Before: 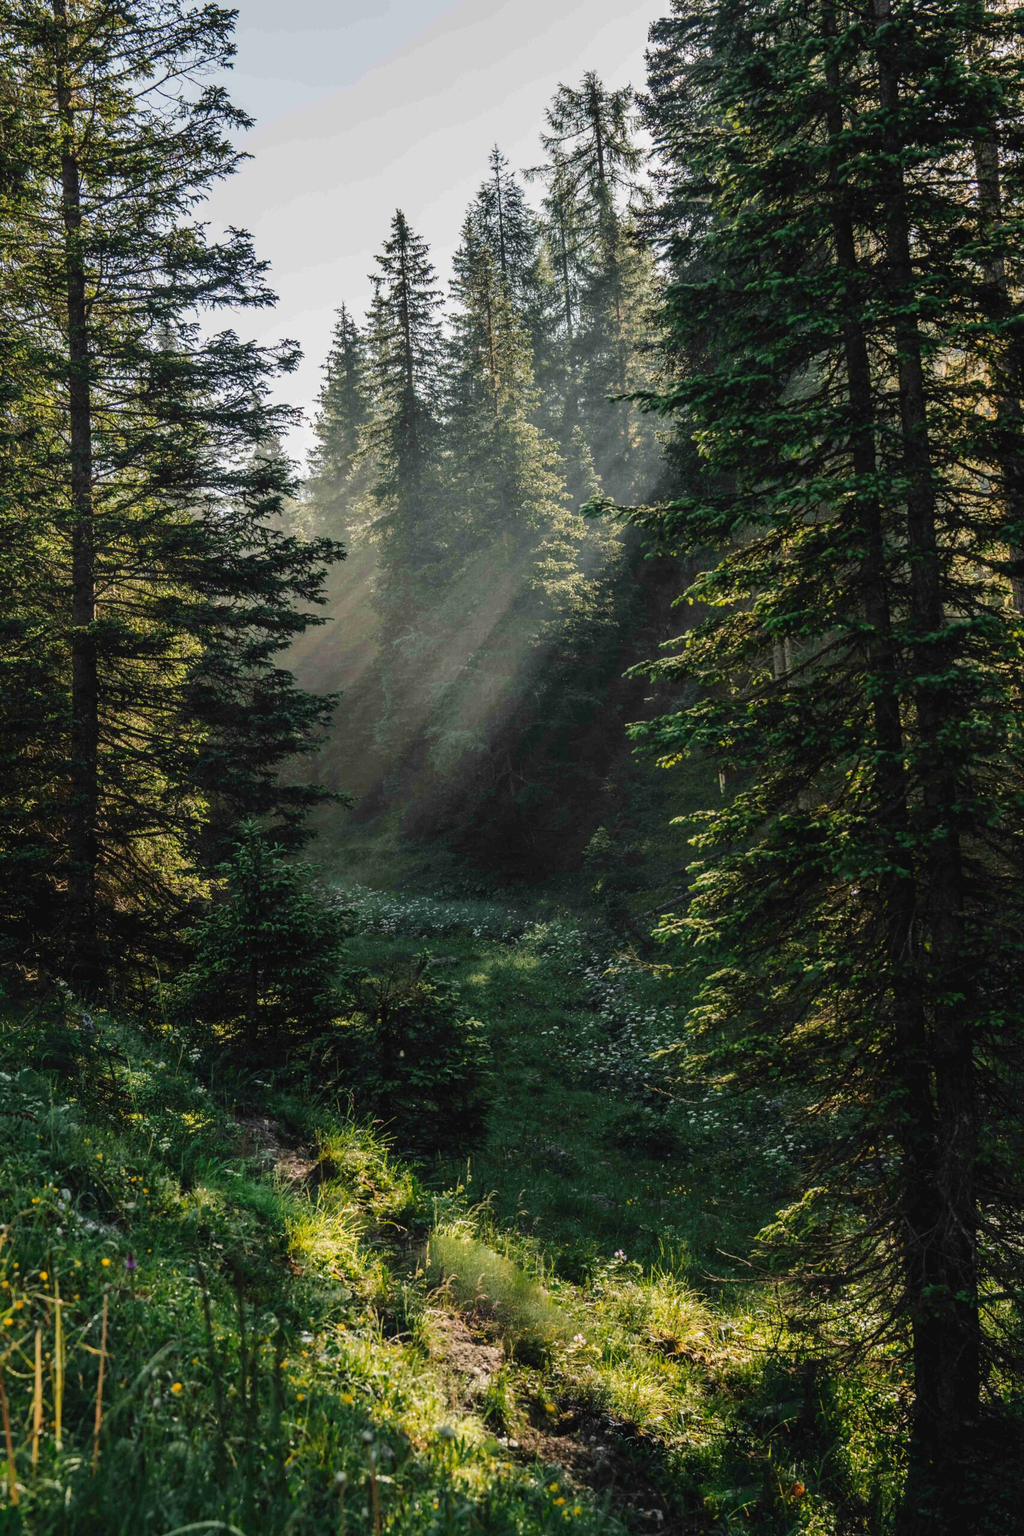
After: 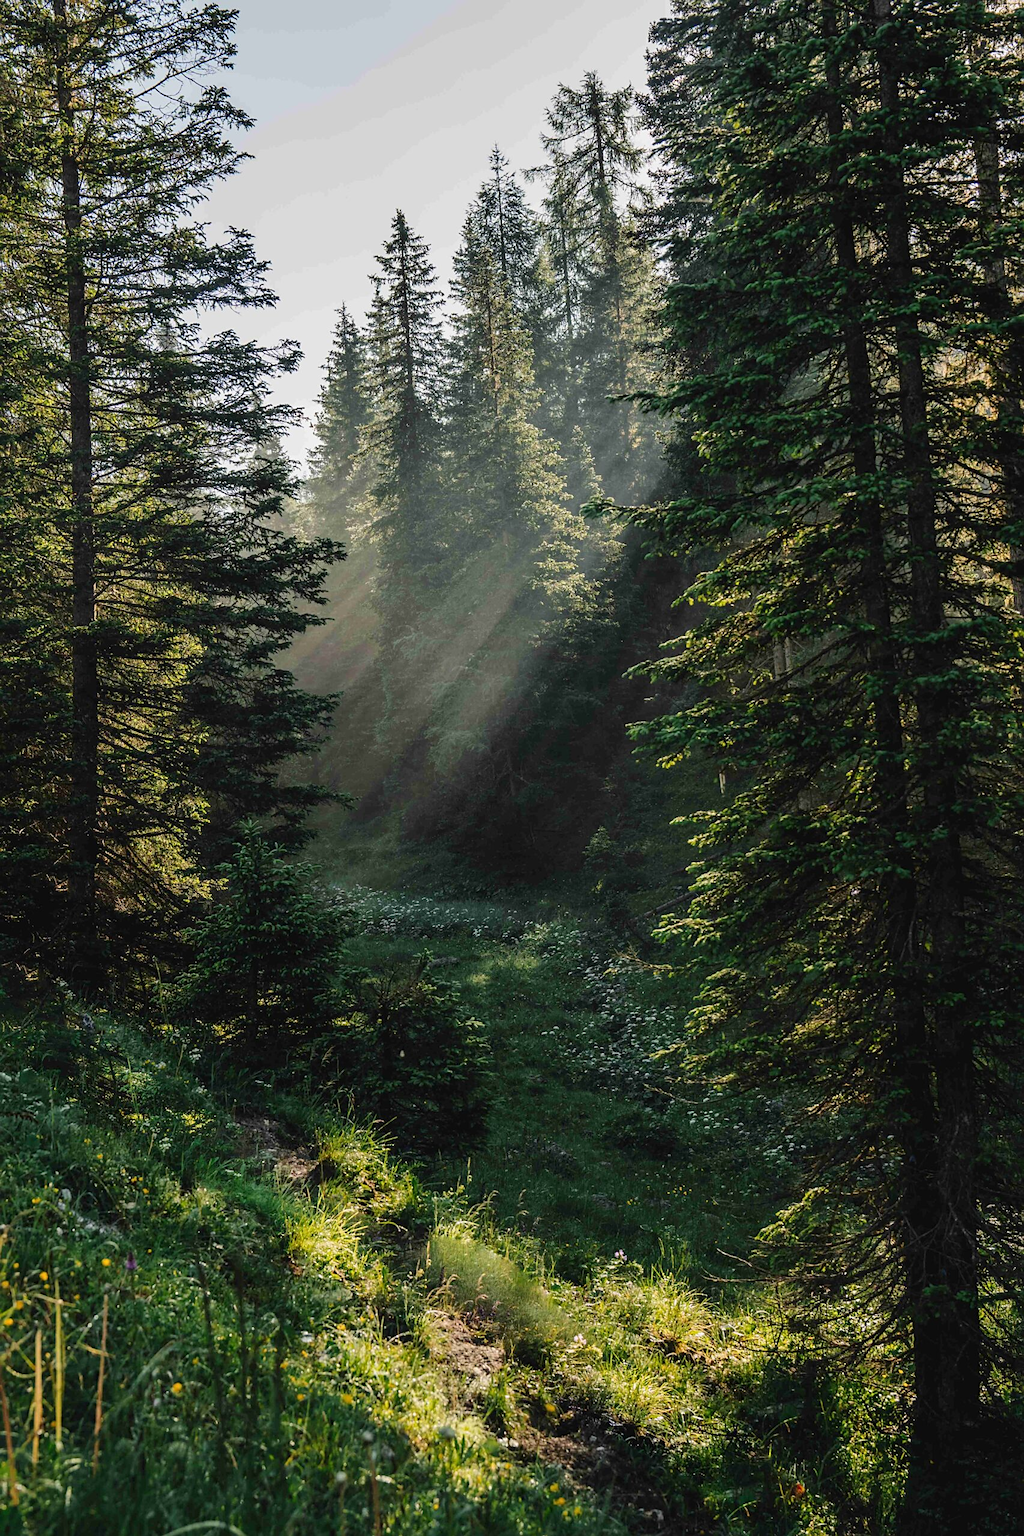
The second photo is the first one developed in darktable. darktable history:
sharpen: radius 1.913, amount 0.39, threshold 1.157
